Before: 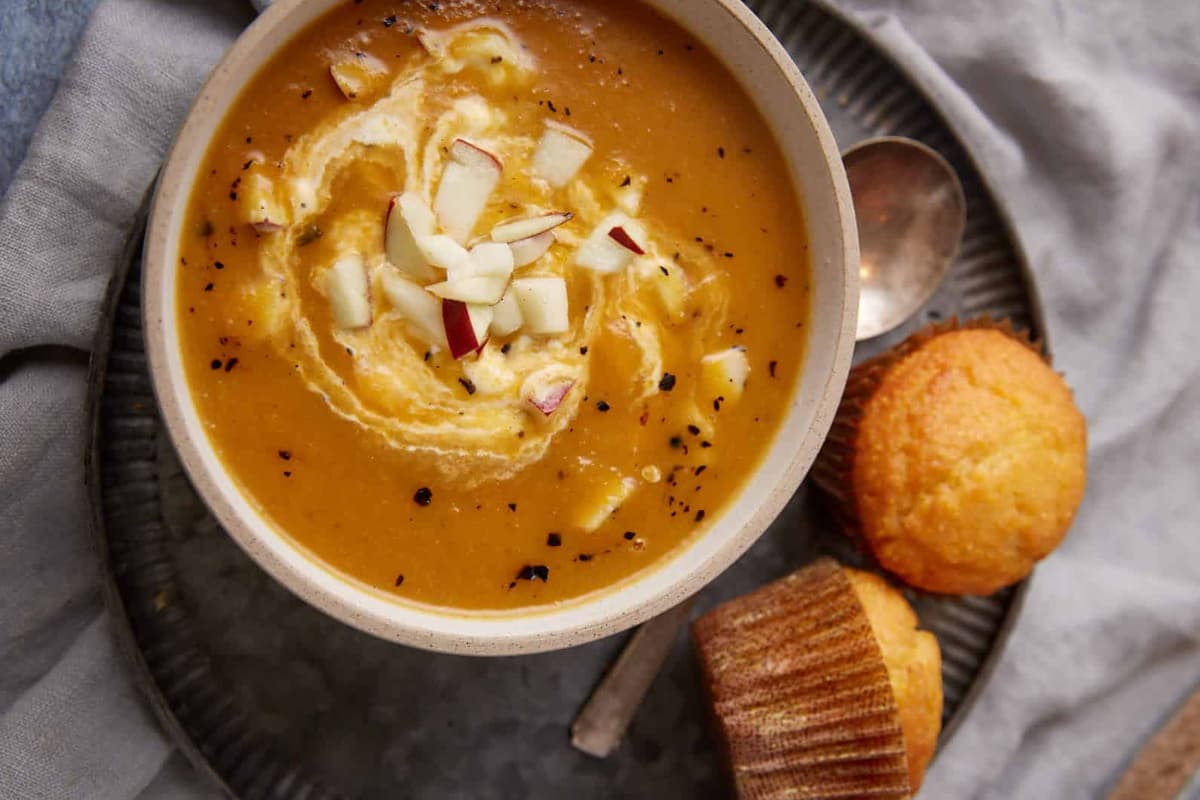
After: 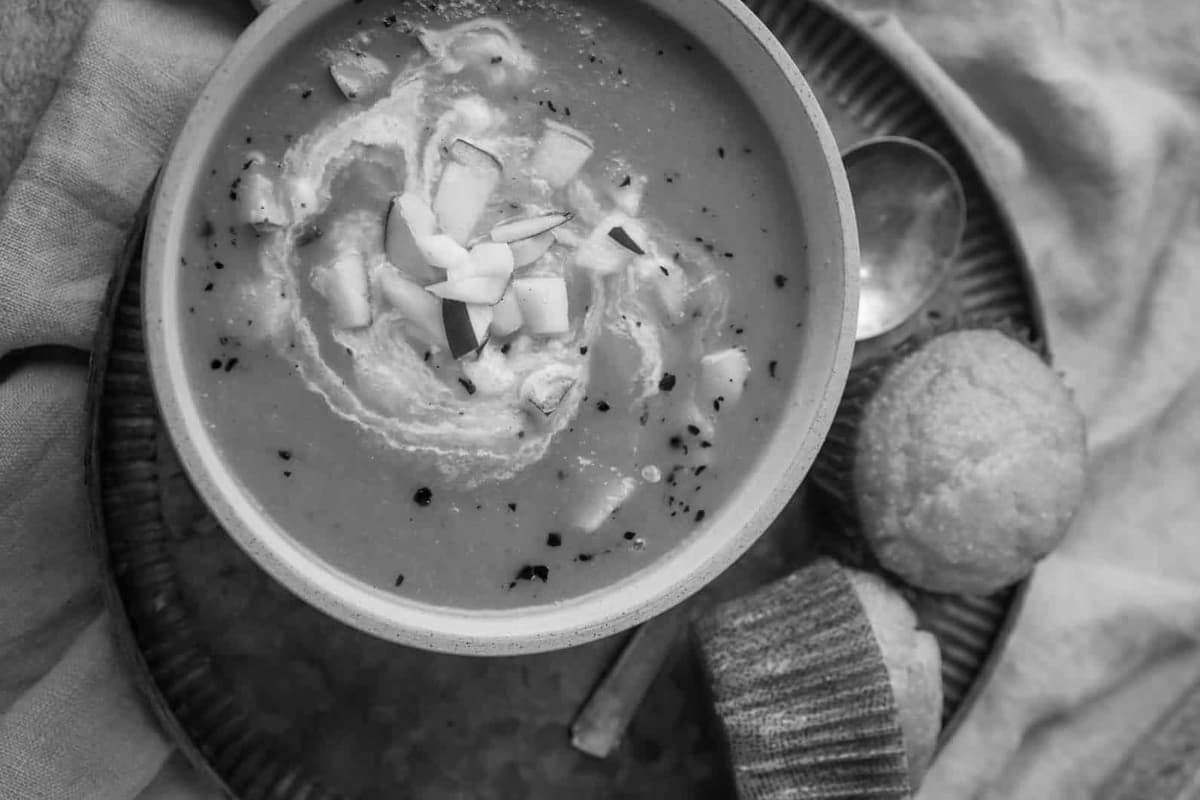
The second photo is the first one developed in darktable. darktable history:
monochrome: on, module defaults
local contrast: detail 110%
